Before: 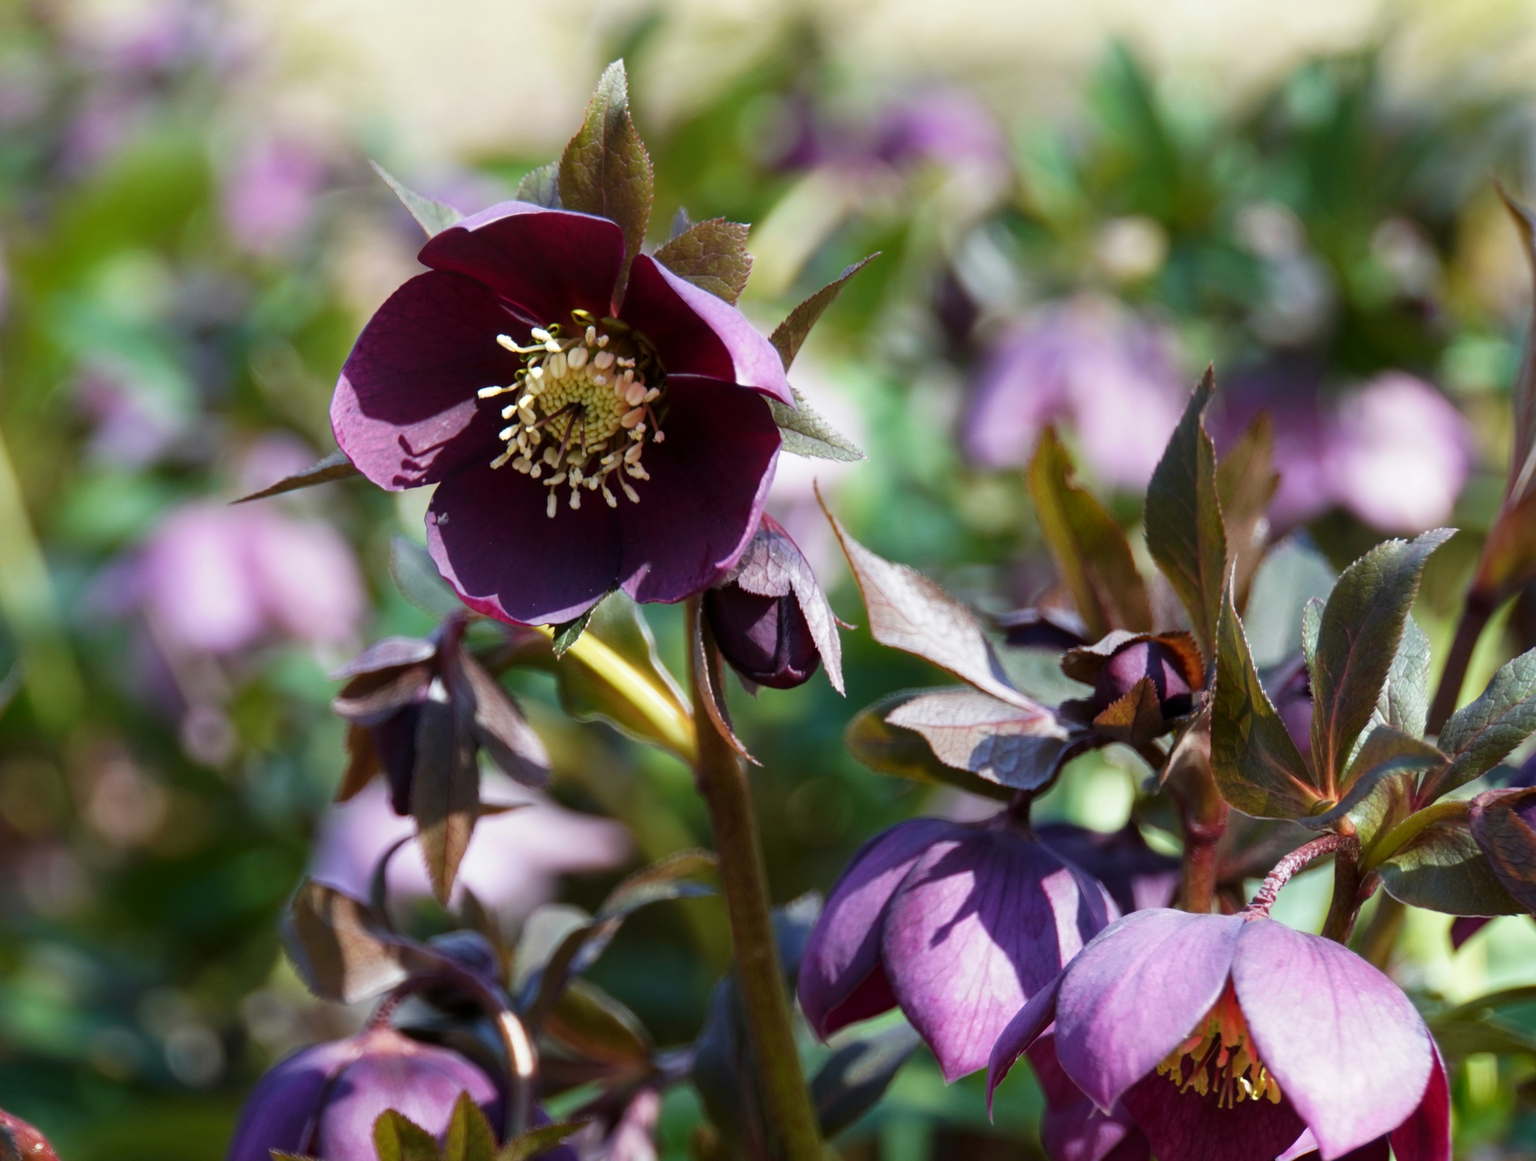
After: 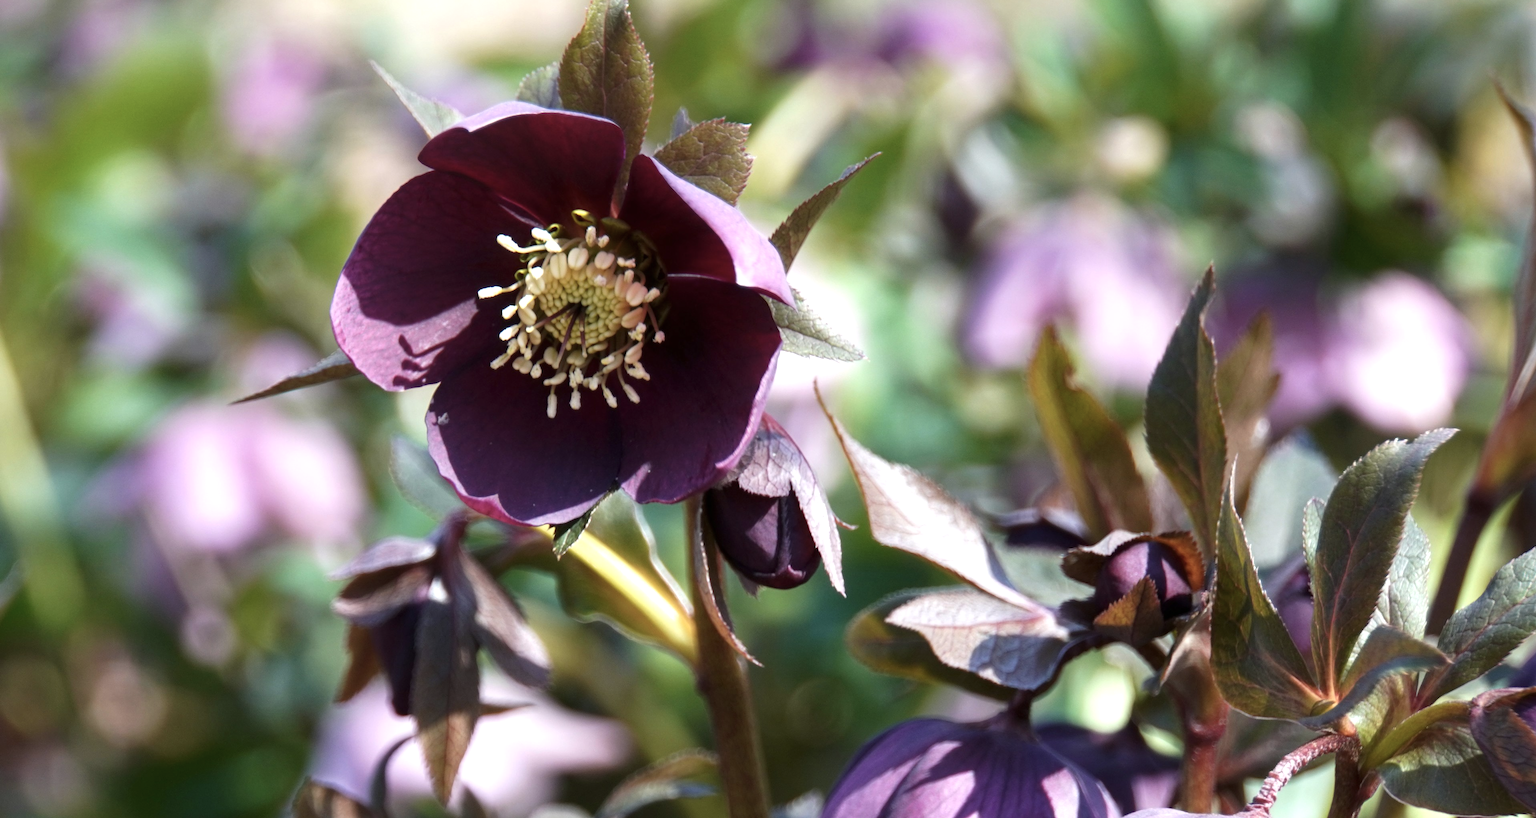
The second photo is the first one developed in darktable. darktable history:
color balance rgb: shadows lift › chroma 1.465%, shadows lift › hue 258.73°, highlights gain › chroma 0.276%, highlights gain › hue 332.44°, perceptual saturation grading › global saturation 0.663%
crop and rotate: top 8.626%, bottom 20.856%
exposure: black level correction 0, exposure 0.499 EV, compensate exposure bias true, compensate highlight preservation false
contrast brightness saturation: contrast 0.058, brightness -0.008, saturation -0.22
